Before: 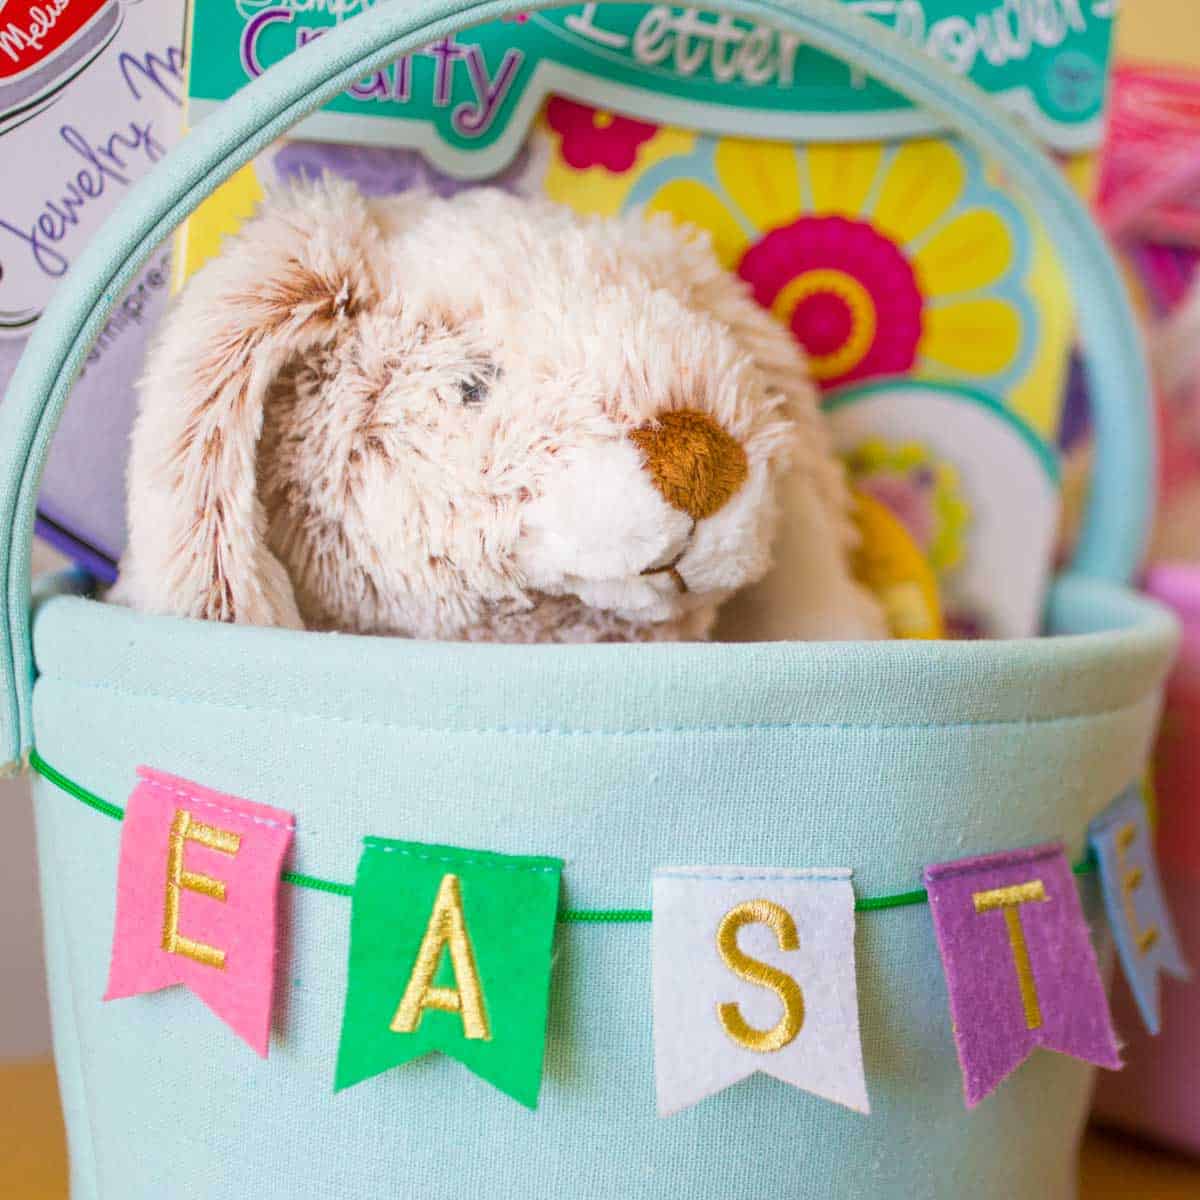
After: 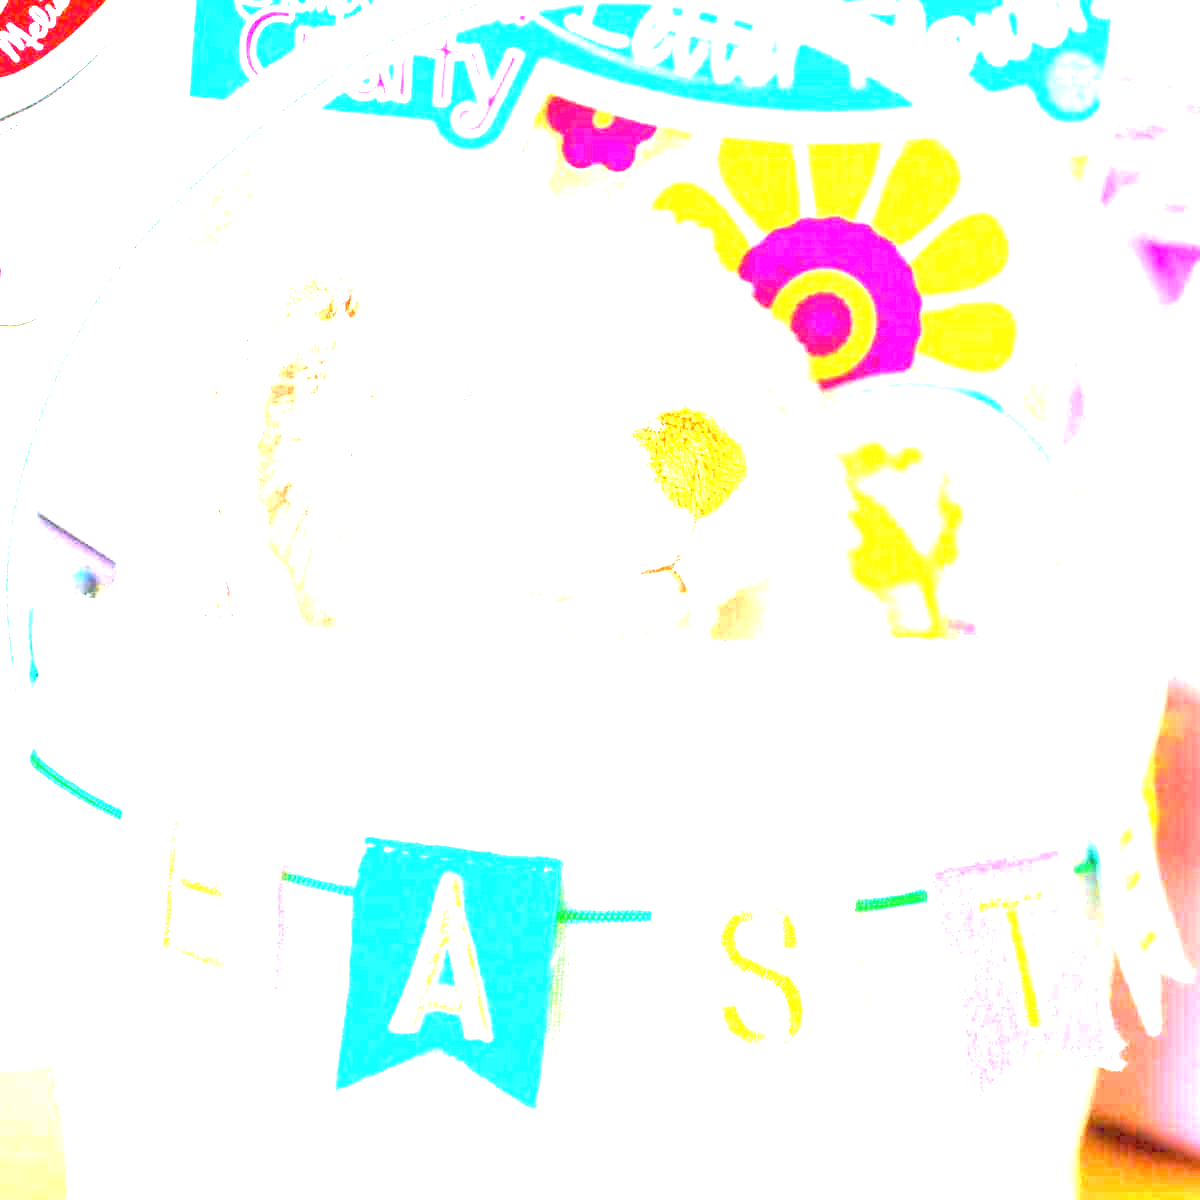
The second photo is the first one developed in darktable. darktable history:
exposure: black level correction 0, exposure 4.074 EV, compensate highlight preservation false
